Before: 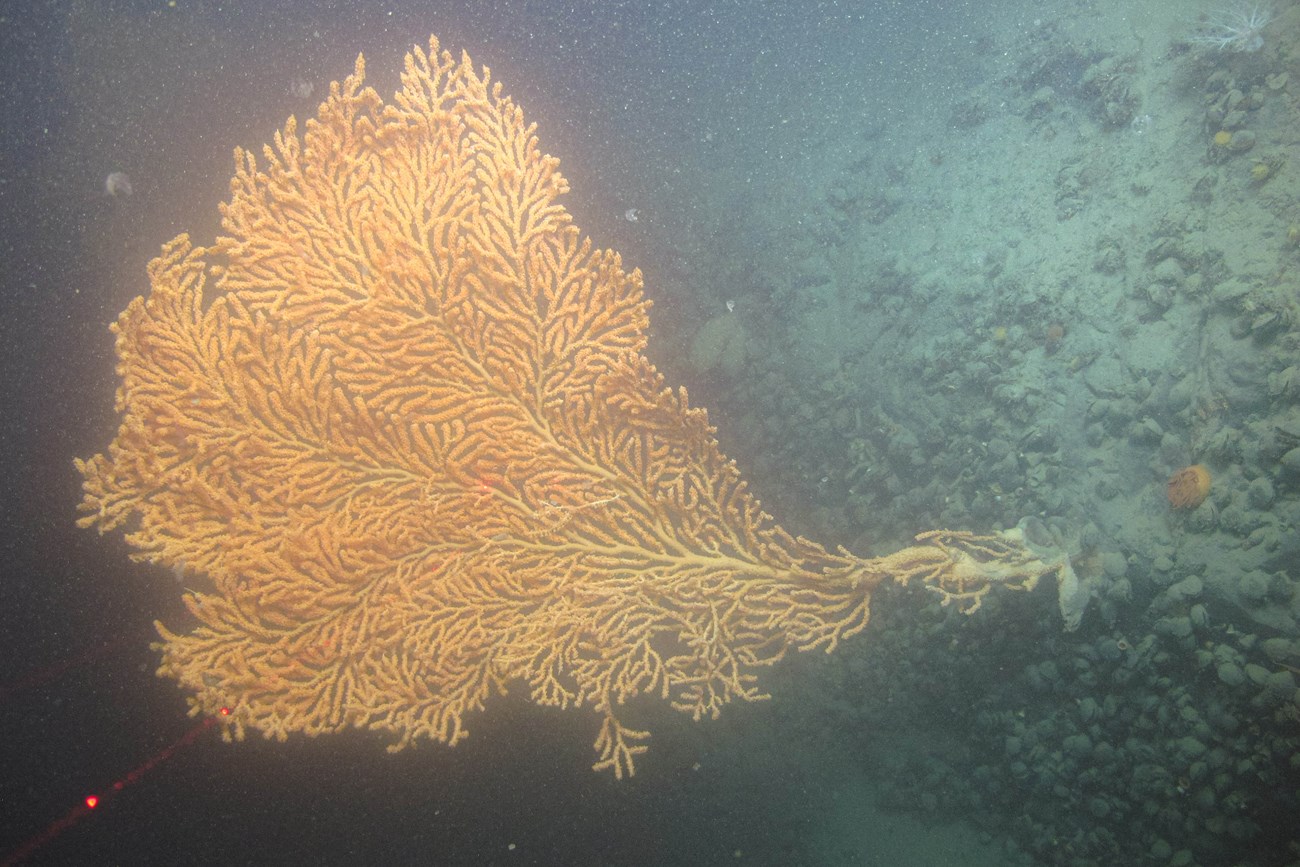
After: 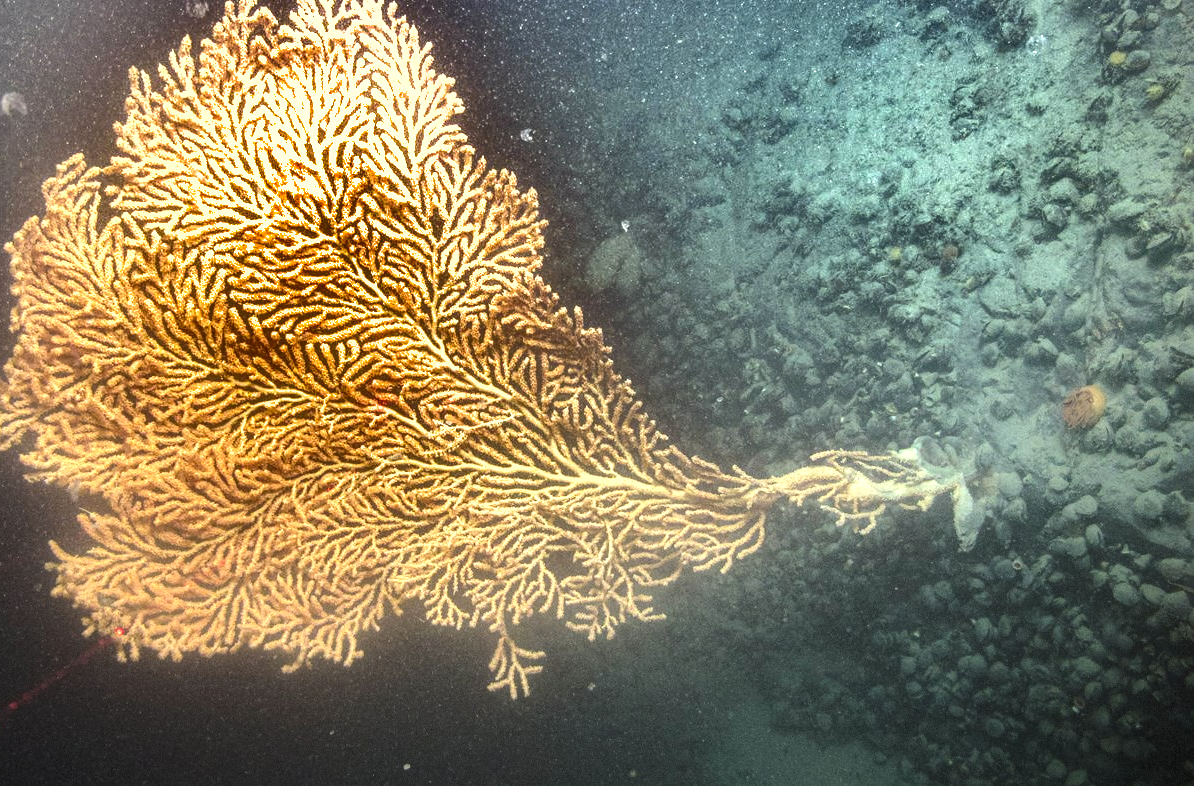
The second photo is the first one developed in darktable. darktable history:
local contrast: on, module defaults
shadows and highlights: shadows 18.71, highlights -85.13, soften with gaussian
color balance rgb: perceptual saturation grading › global saturation 0.776%
crop and rotate: left 8.13%, top 9.292%
tone equalizer: -8 EV -1.08 EV, -7 EV -1.01 EV, -6 EV -0.844 EV, -5 EV -0.544 EV, -3 EV 0.6 EV, -2 EV 0.85 EV, -1 EV 1 EV, +0 EV 1.08 EV, edges refinement/feathering 500, mask exposure compensation -1.57 EV, preserve details no
